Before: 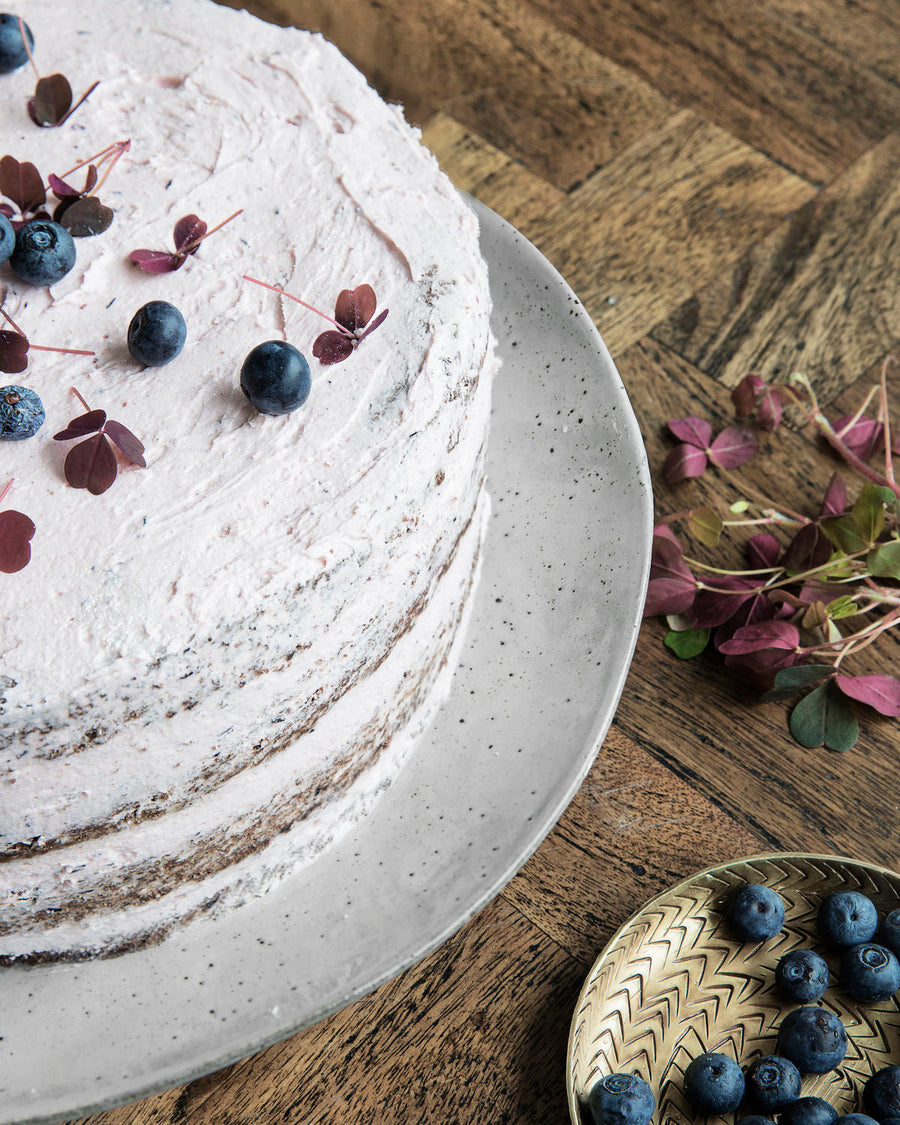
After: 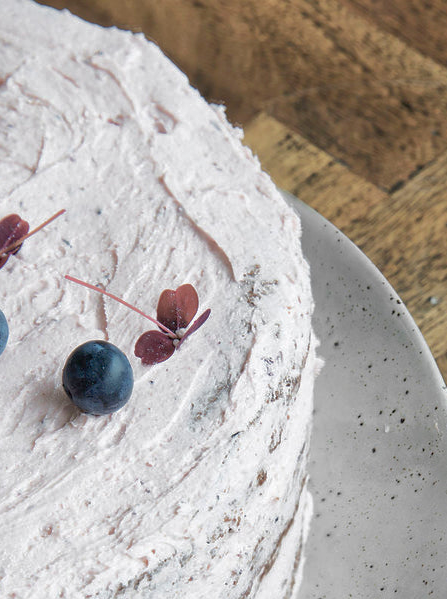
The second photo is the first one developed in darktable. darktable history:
crop: left 19.882%, right 30.424%, bottom 46.736%
shadows and highlights: highlights color adjustment 0.831%
